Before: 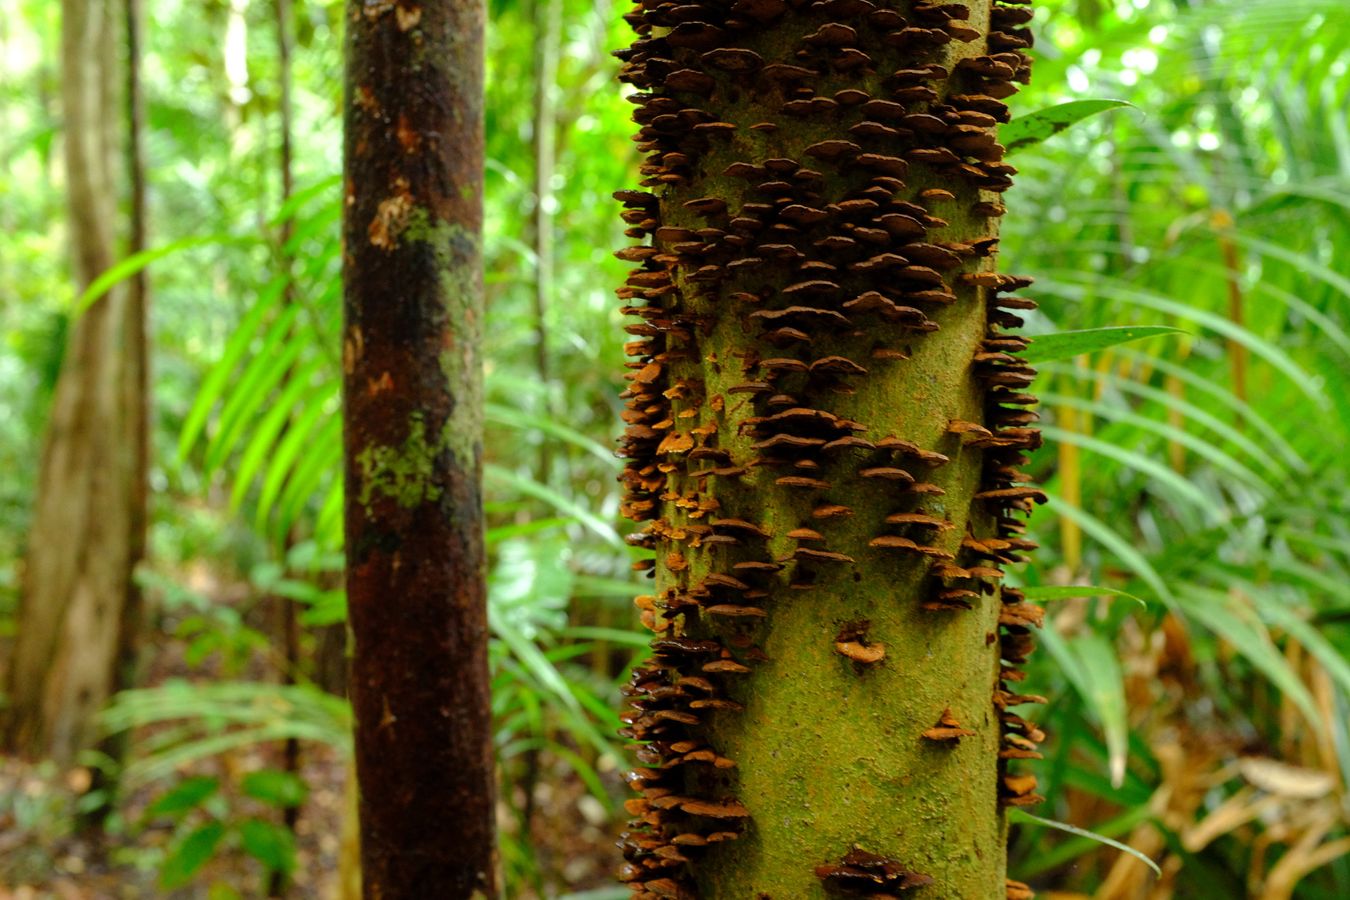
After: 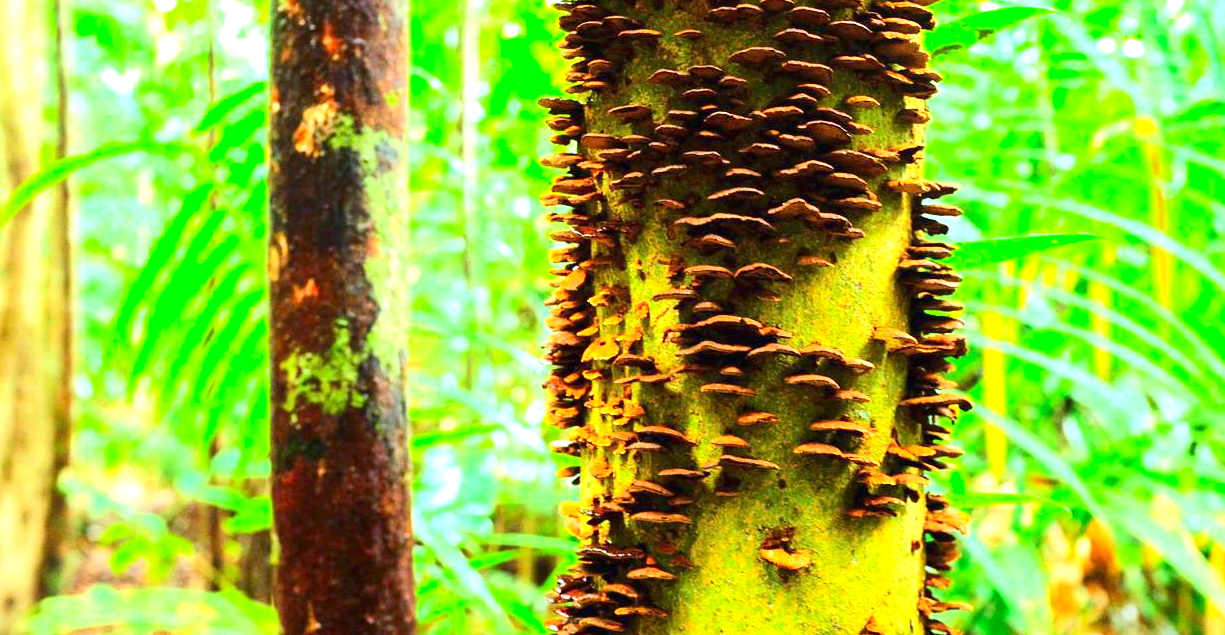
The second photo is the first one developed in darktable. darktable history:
color calibration: illuminant as shot in camera, x 0.37, y 0.382, temperature 4316.02 K
exposure: black level correction 0, exposure 2 EV, compensate highlight preservation false
crop: left 5.56%, top 10.347%, right 3.642%, bottom 19.036%
contrast brightness saturation: contrast 0.234, brightness 0.097, saturation 0.294
